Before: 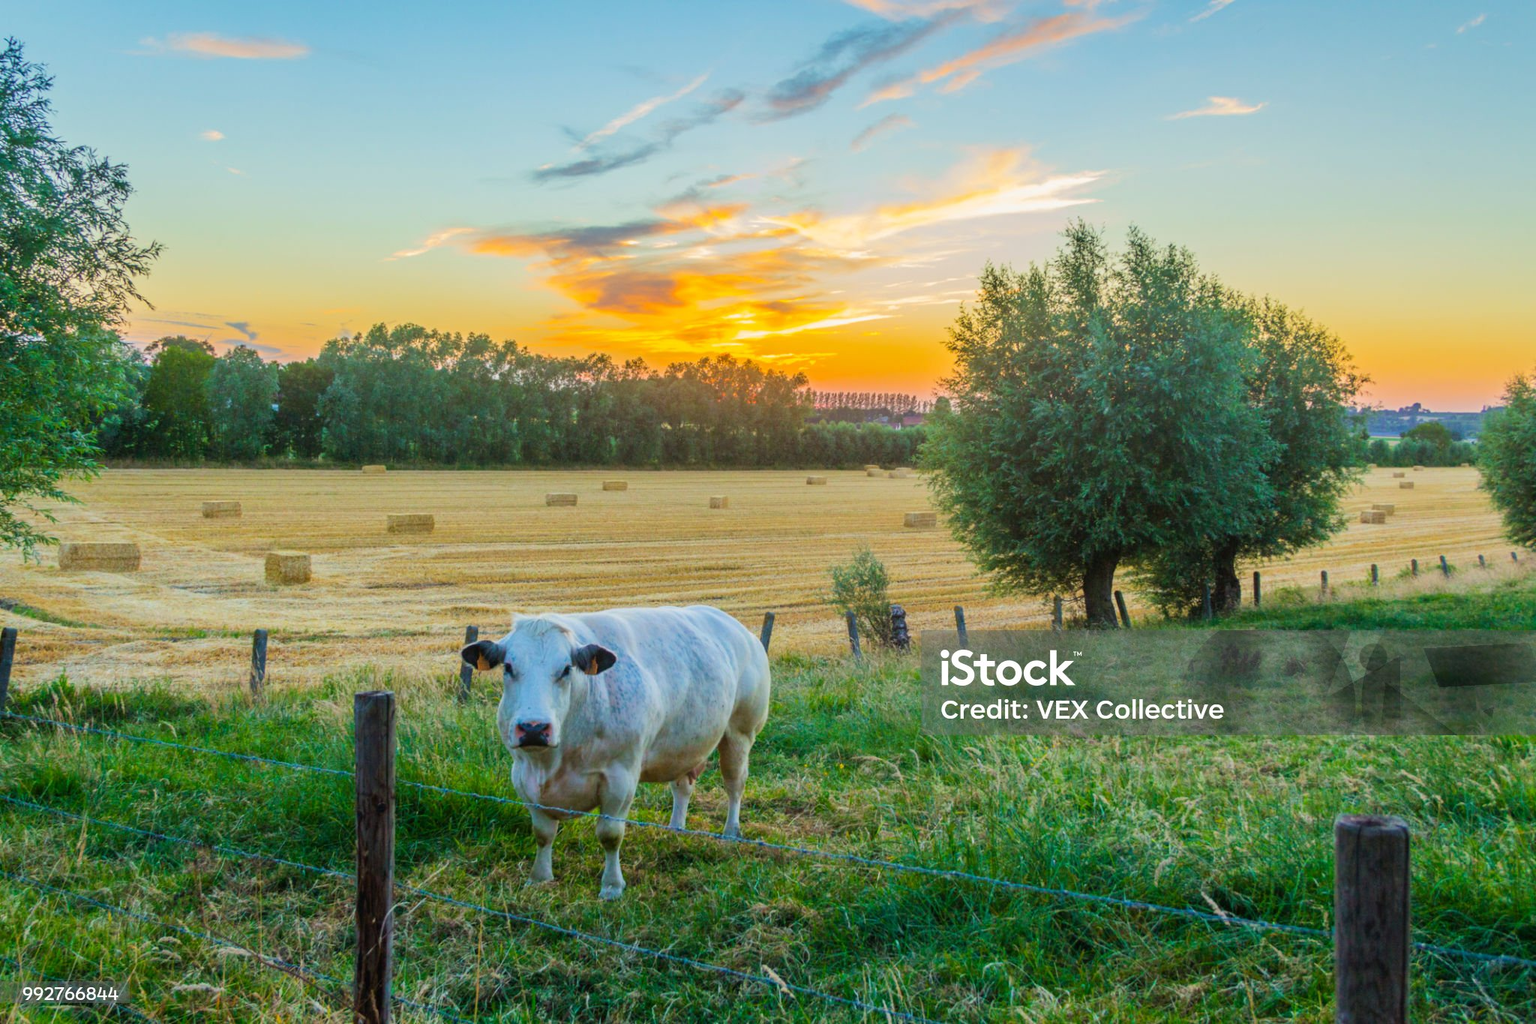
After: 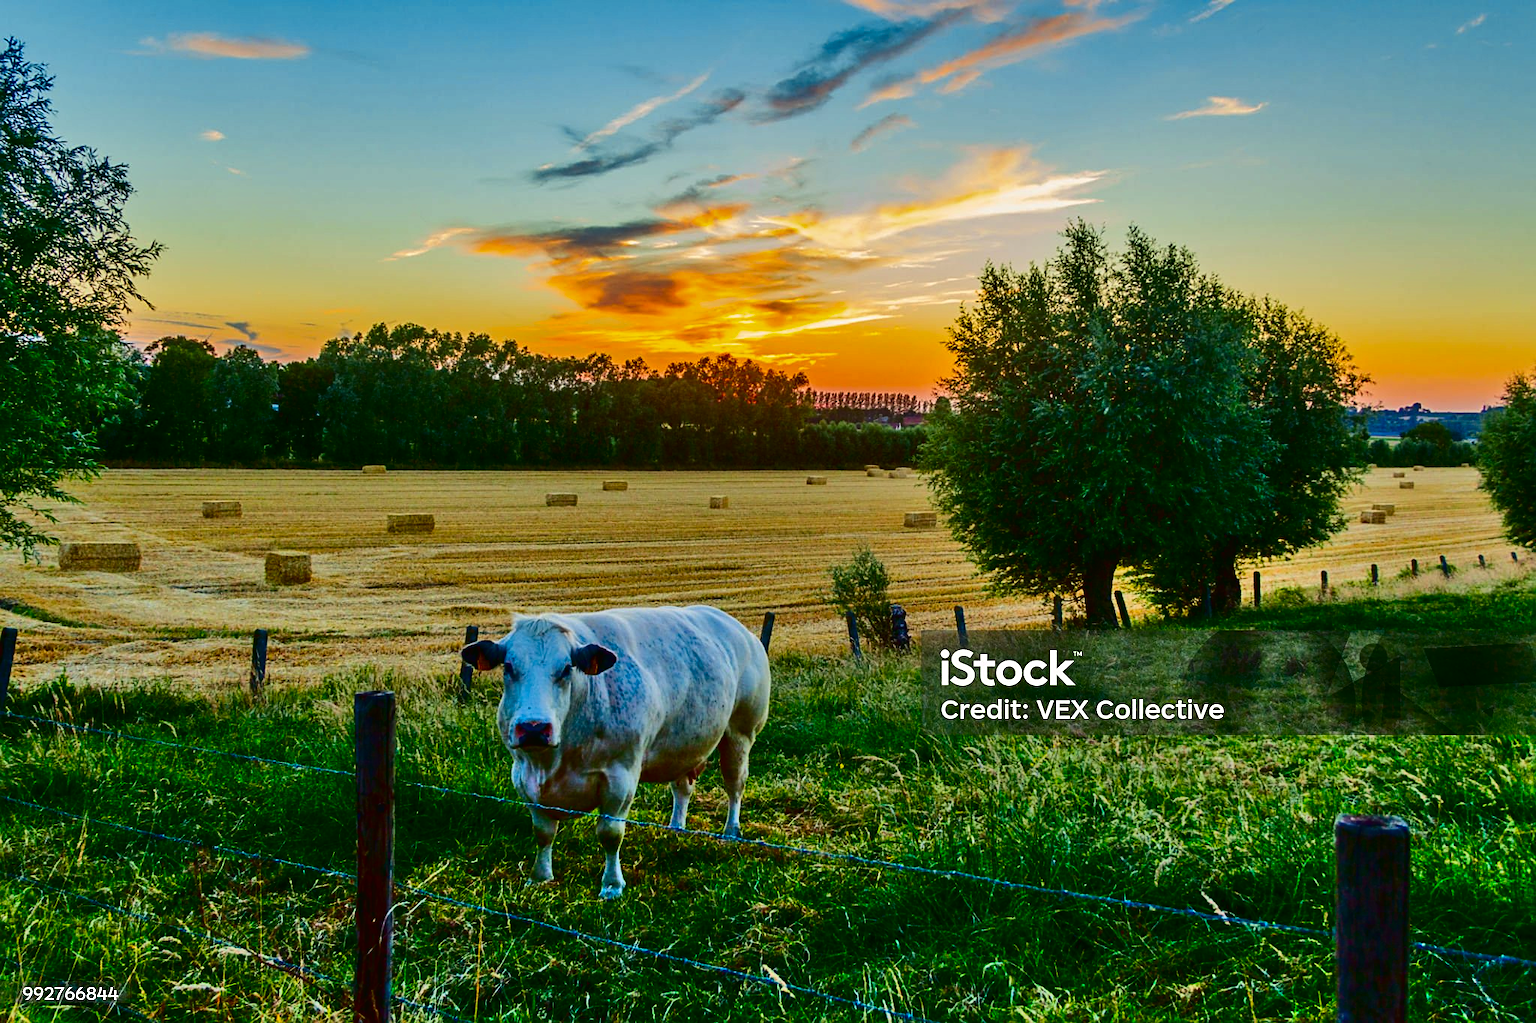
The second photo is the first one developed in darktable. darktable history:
shadows and highlights: shadows 60, soften with gaussian
contrast brightness saturation: contrast 0.09, brightness -0.59, saturation 0.17
tone curve: curves: ch0 [(0, 0.01) (0.052, 0.045) (0.136, 0.133) (0.29, 0.332) (0.453, 0.531) (0.676, 0.751) (0.89, 0.919) (1, 1)]; ch1 [(0, 0) (0.094, 0.081) (0.285, 0.299) (0.385, 0.403) (0.446, 0.443) (0.495, 0.496) (0.544, 0.552) (0.589, 0.612) (0.722, 0.728) (1, 1)]; ch2 [(0, 0) (0.257, 0.217) (0.43, 0.421) (0.498, 0.507) (0.531, 0.544) (0.56, 0.579) (0.625, 0.642) (1, 1)], color space Lab, independent channels, preserve colors none
sharpen: on, module defaults
